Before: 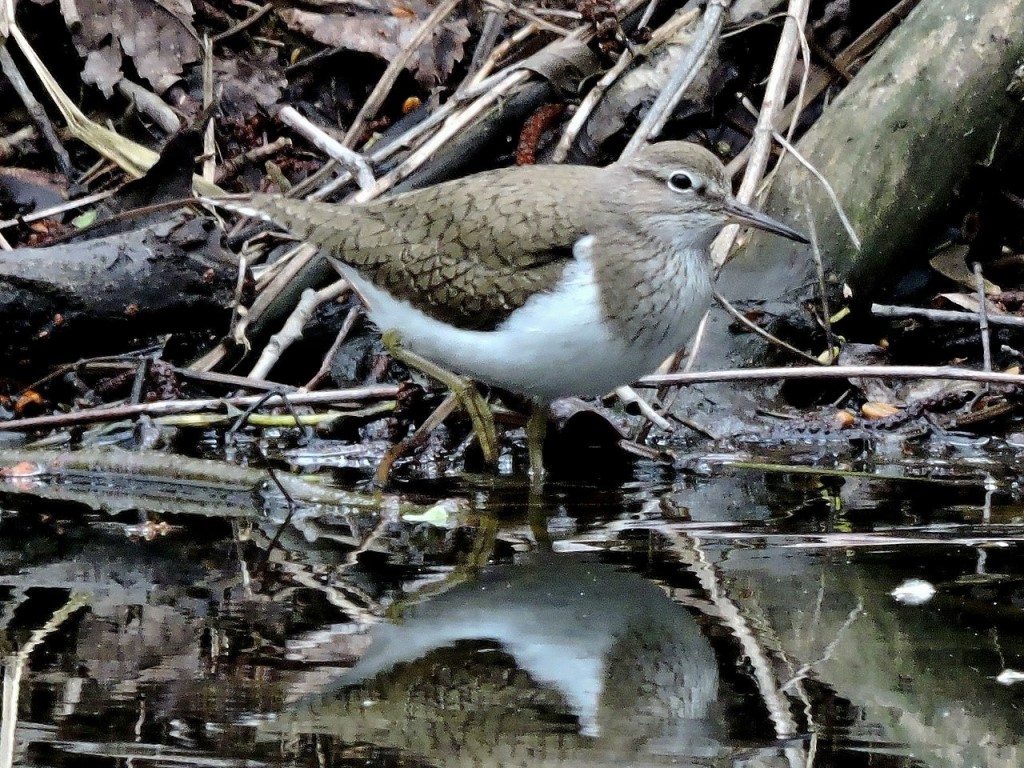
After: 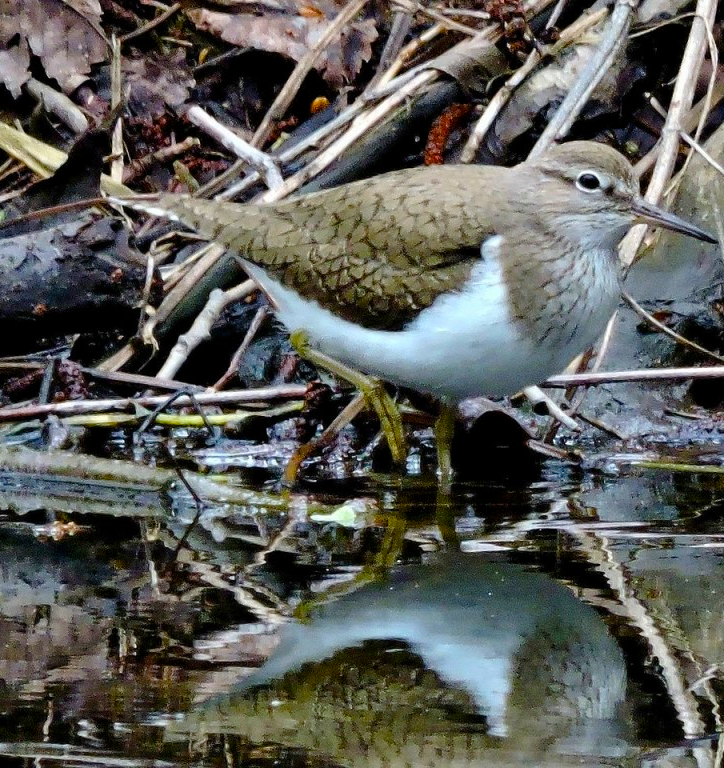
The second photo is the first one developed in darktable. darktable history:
crop and rotate: left 9.061%, right 20.142%
color balance rgb: perceptual saturation grading › global saturation 20%, perceptual saturation grading › highlights -25%, perceptual saturation grading › shadows 50.52%, global vibrance 40.24%
